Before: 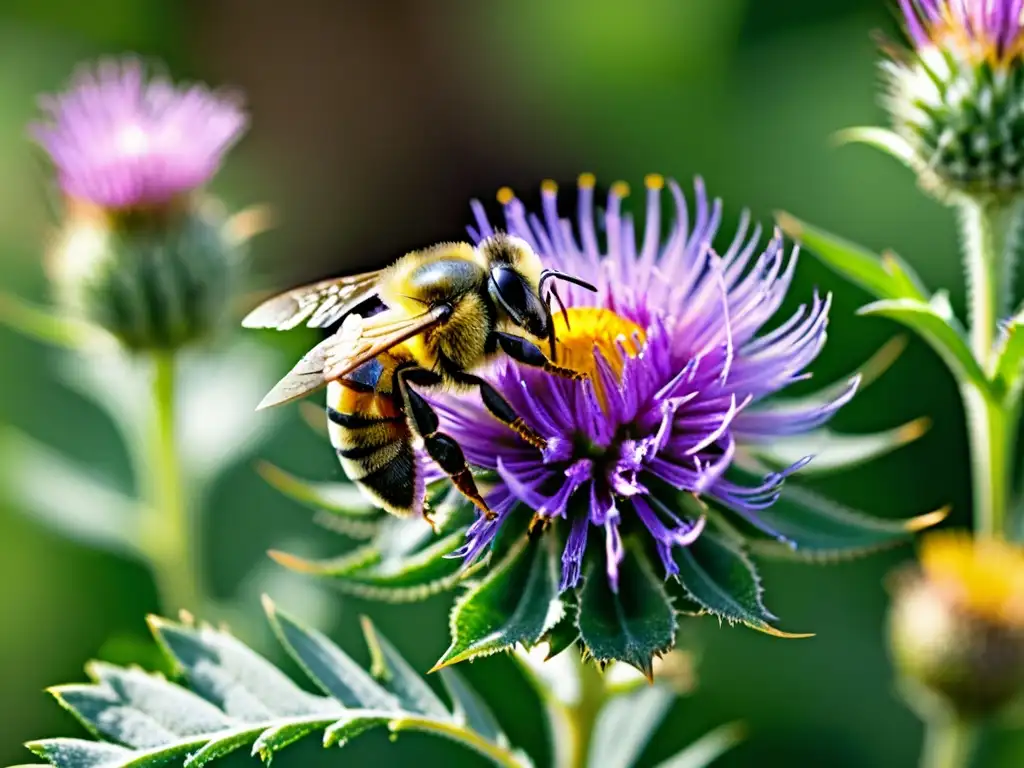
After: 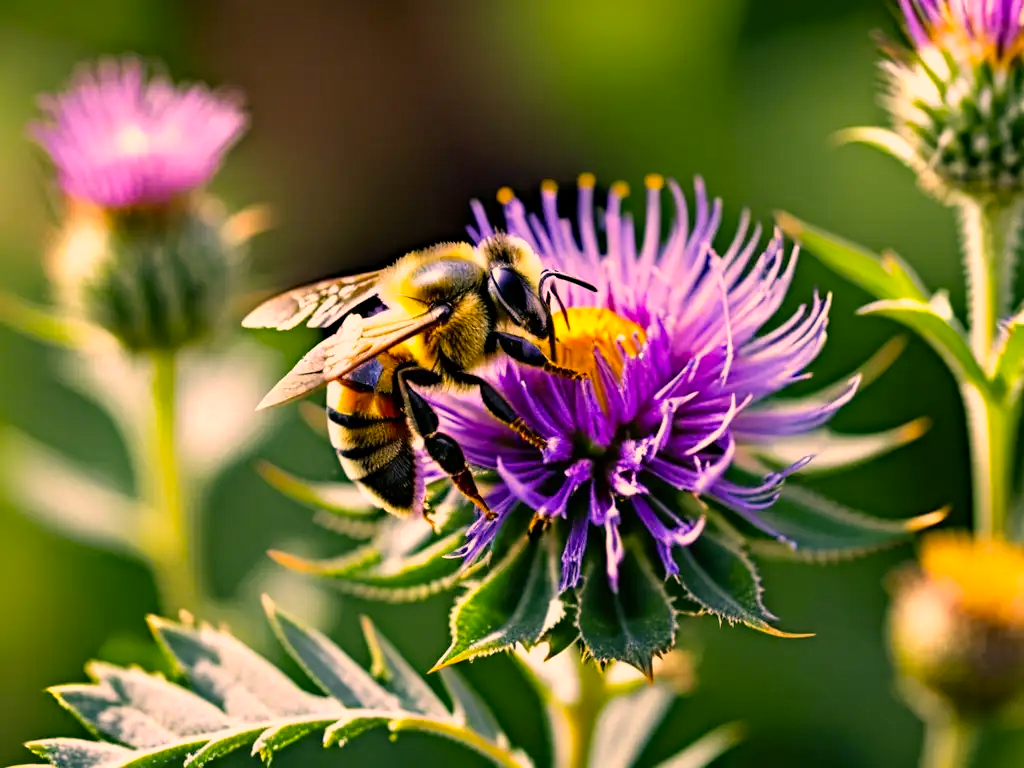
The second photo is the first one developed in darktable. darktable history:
haze removal: compatibility mode true, adaptive false
color correction: highlights a* 22.45, highlights b* 21.52
